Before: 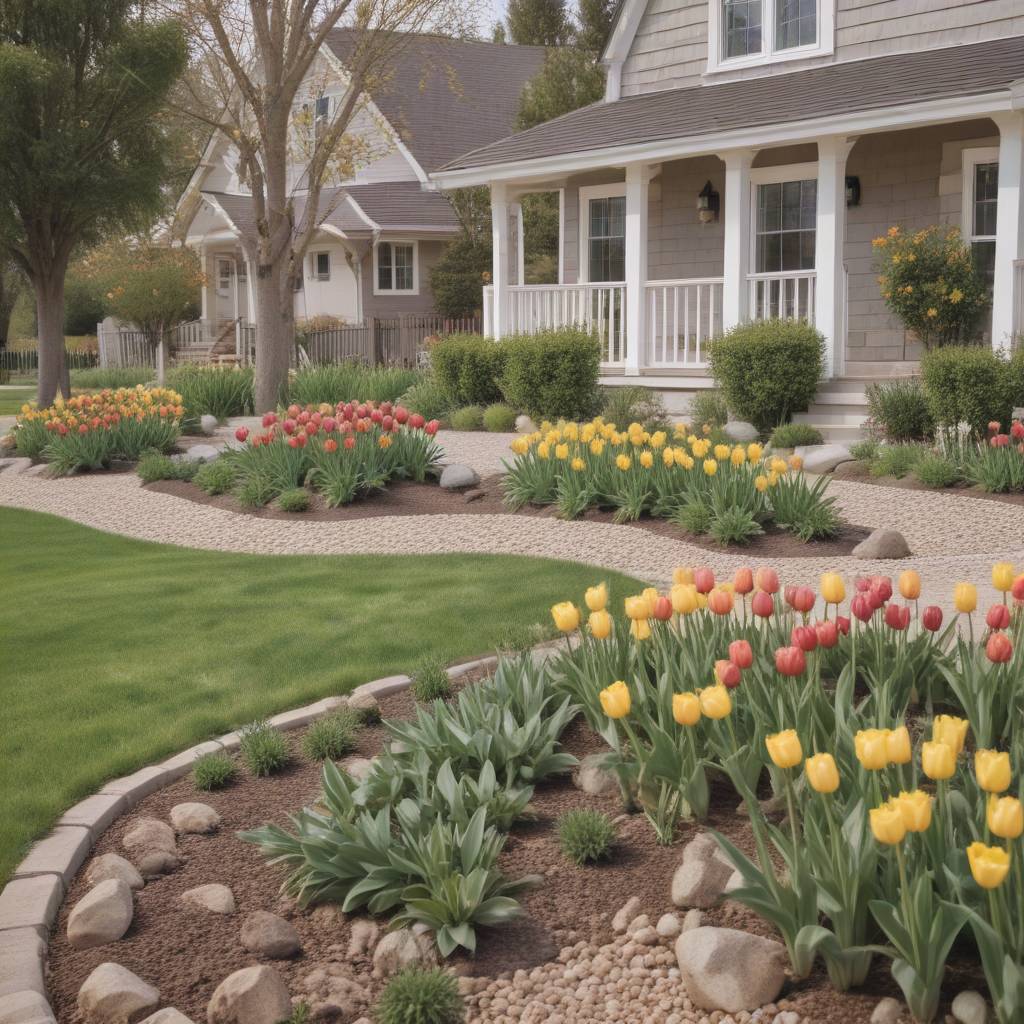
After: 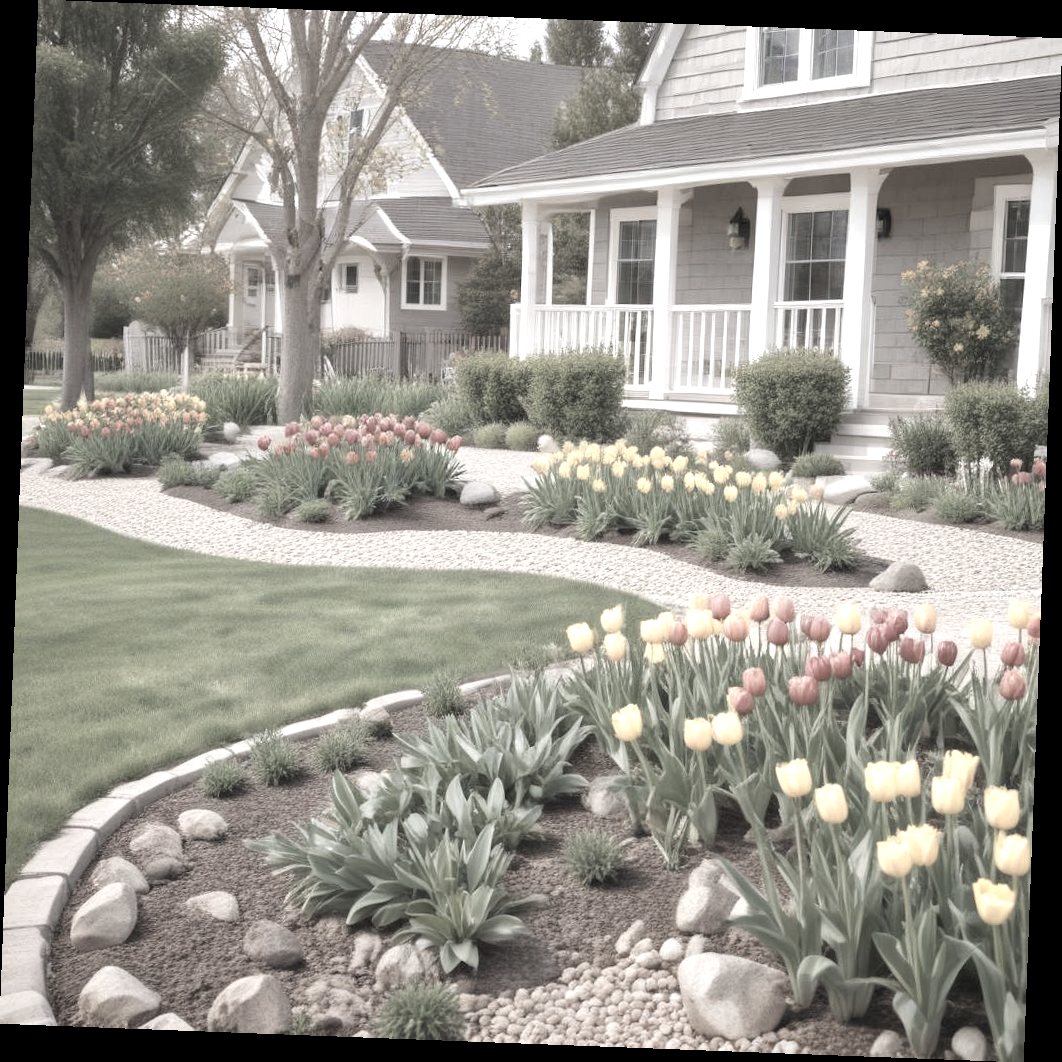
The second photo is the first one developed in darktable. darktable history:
exposure: black level correction 0.001, exposure 0.955 EV, compensate exposure bias true, compensate highlight preservation false
color correction: saturation 0.3
rotate and perspective: rotation 2.17°, automatic cropping off
